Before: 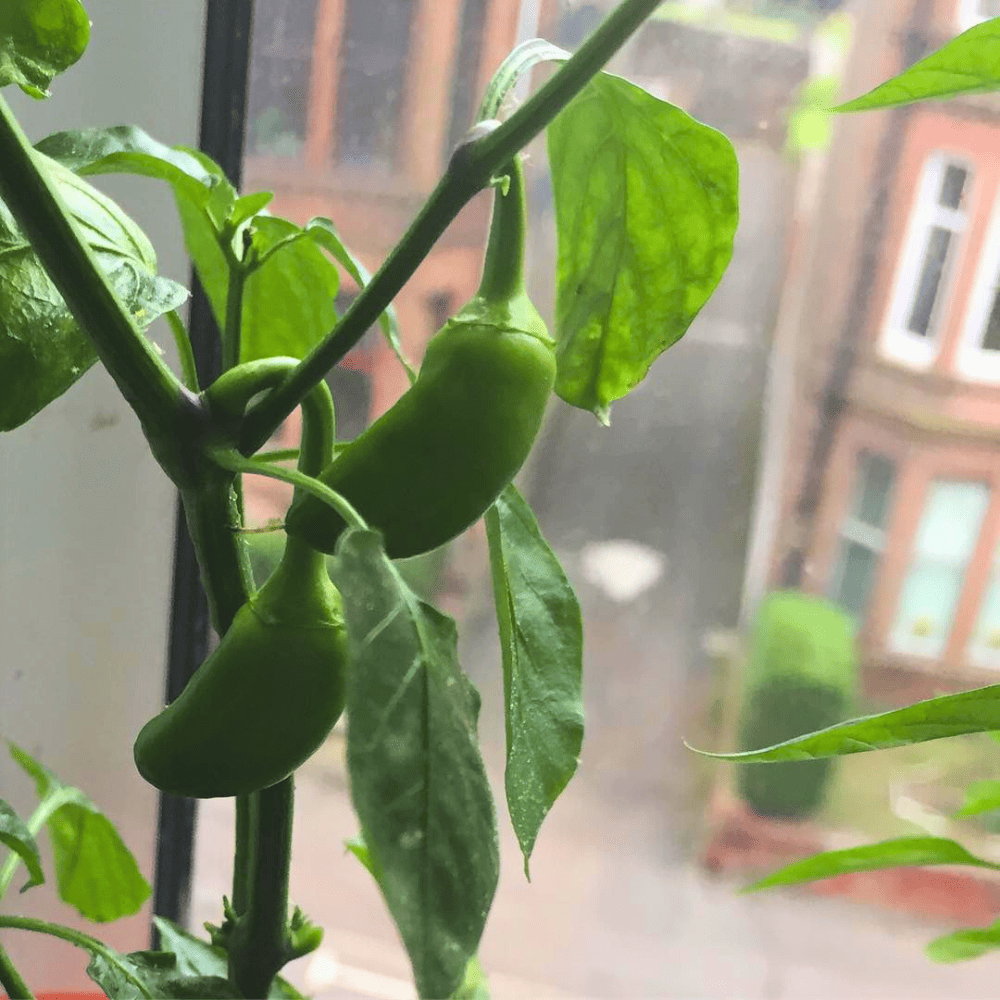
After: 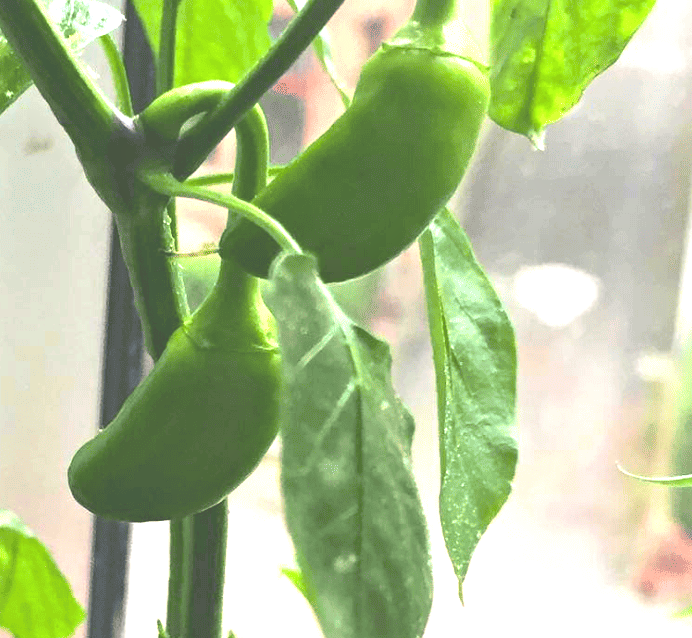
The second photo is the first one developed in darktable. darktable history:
tone equalizer: -8 EV 0.999 EV, -7 EV 0.989 EV, -6 EV 0.981 EV, -5 EV 1.03 EV, -4 EV 0.999 EV, -3 EV 0.756 EV, -2 EV 0.486 EV, -1 EV 0.266 EV
exposure: exposure 1.205 EV, compensate highlight preservation false
crop: left 6.663%, top 27.661%, right 24.037%, bottom 8.44%
